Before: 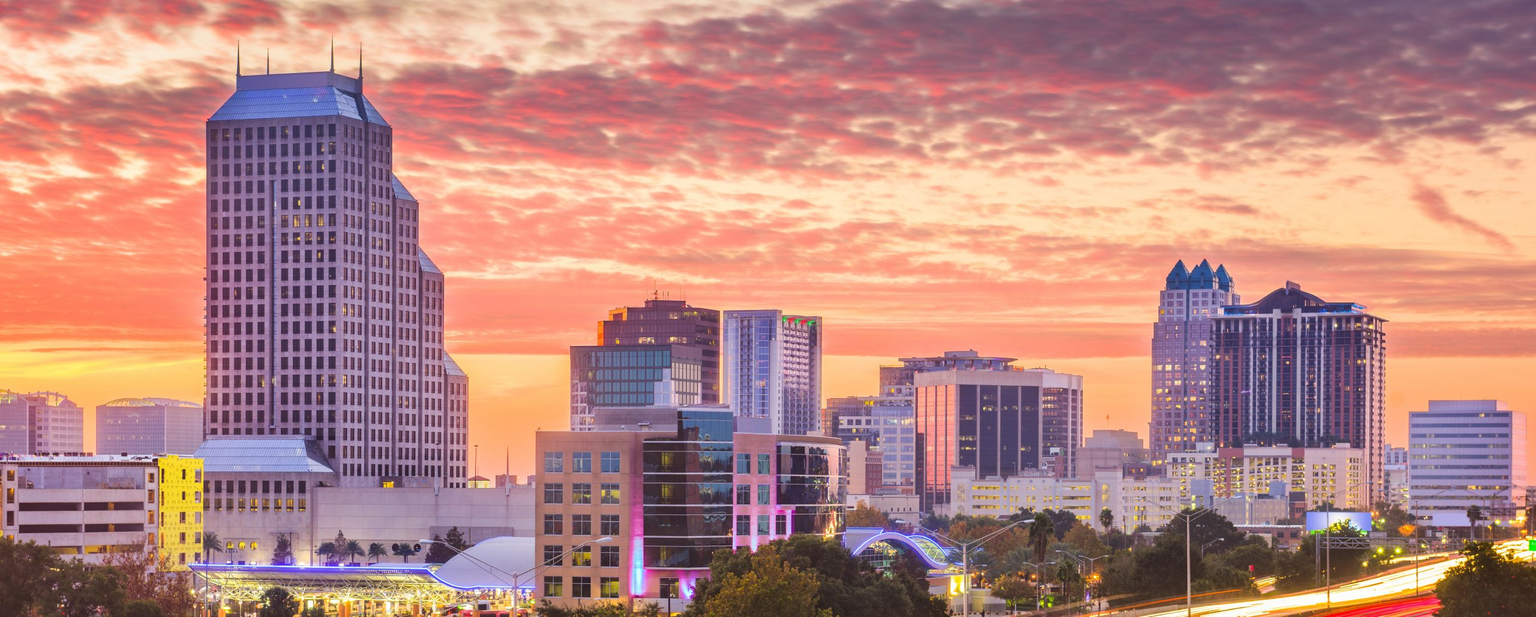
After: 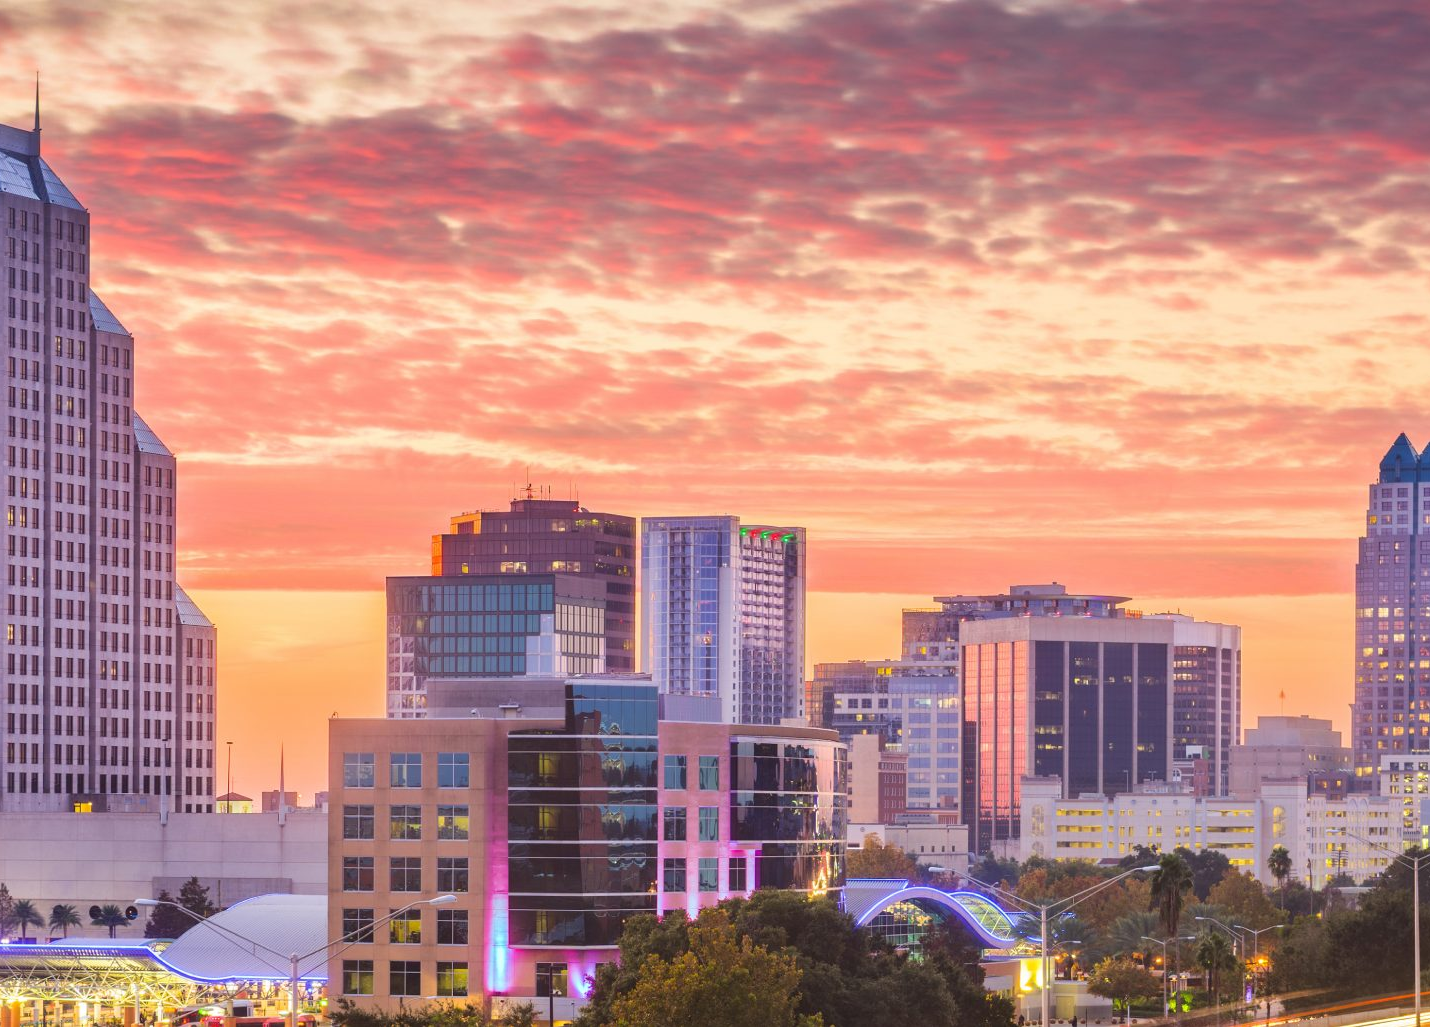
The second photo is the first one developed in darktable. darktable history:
crop: left 22.044%, right 22.087%, bottom 0.015%
